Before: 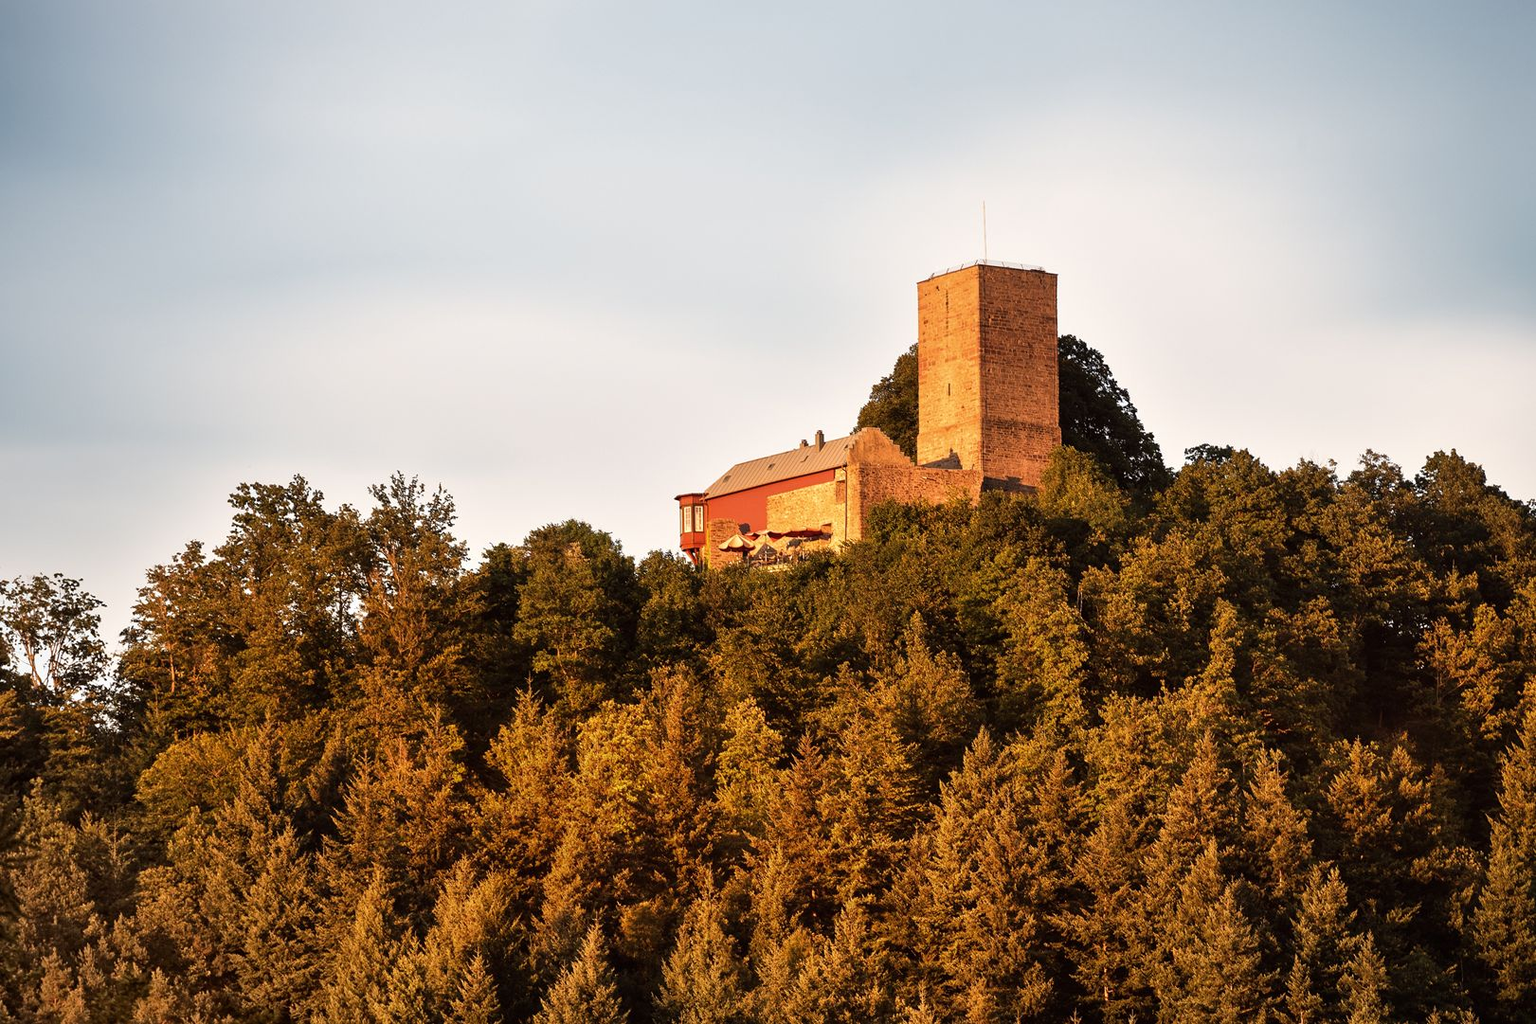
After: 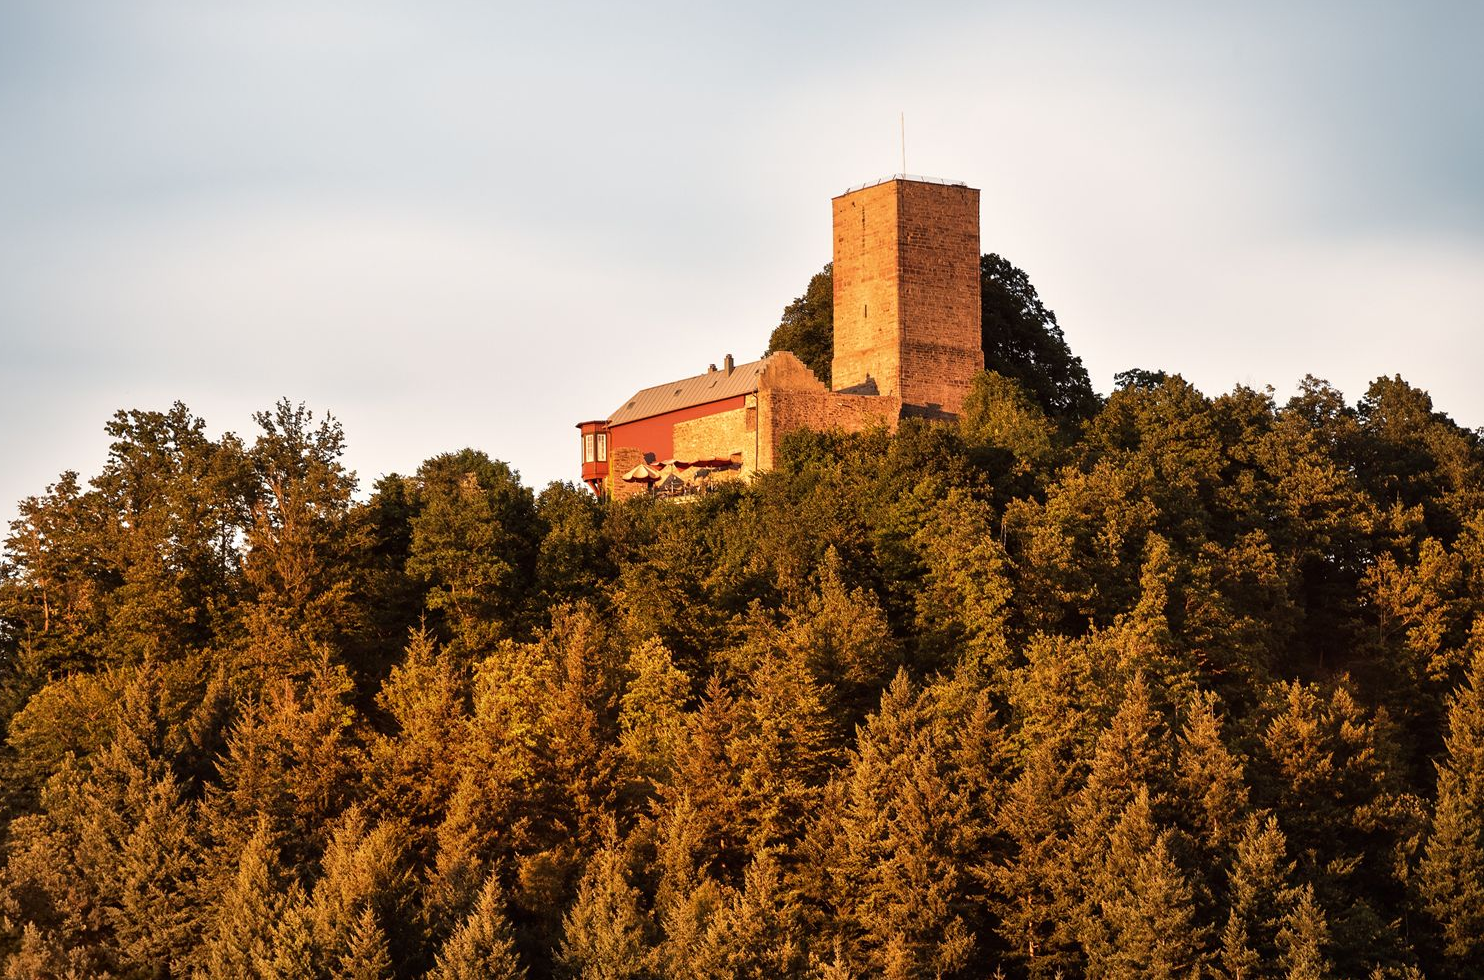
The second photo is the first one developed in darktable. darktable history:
crop and rotate: left 8.428%, top 9.32%
